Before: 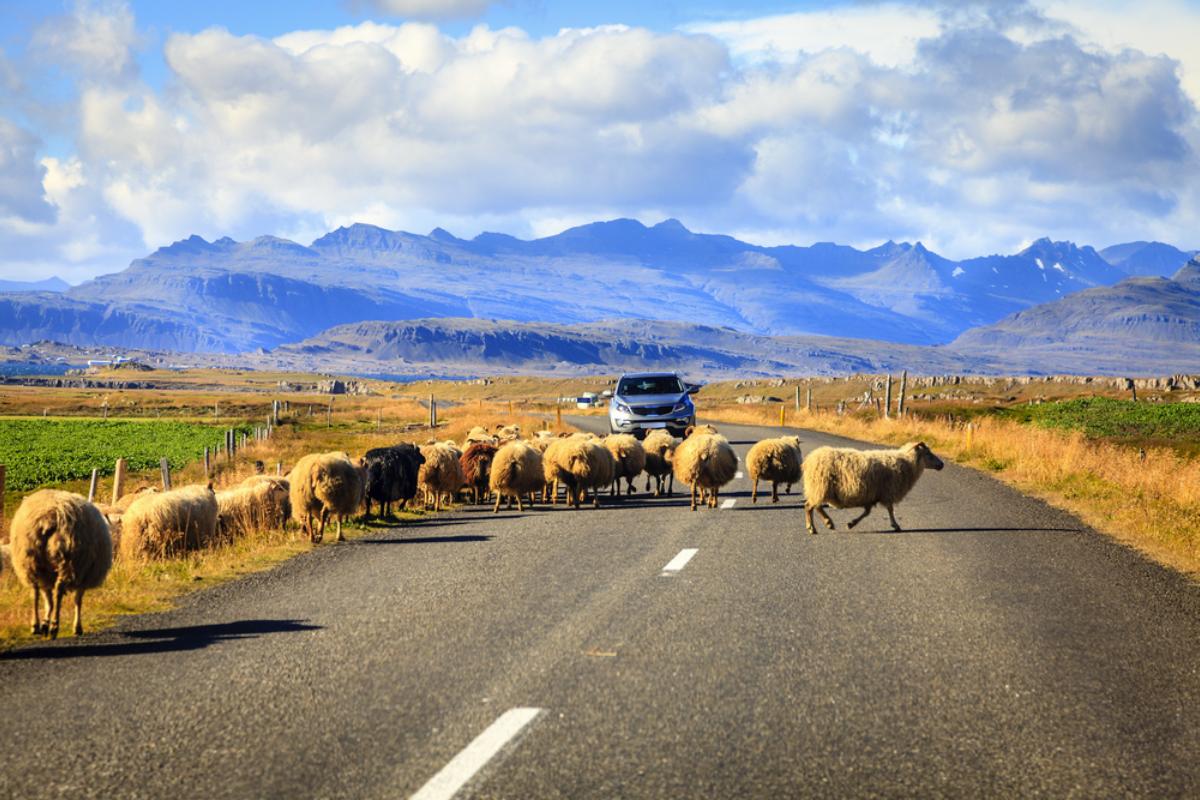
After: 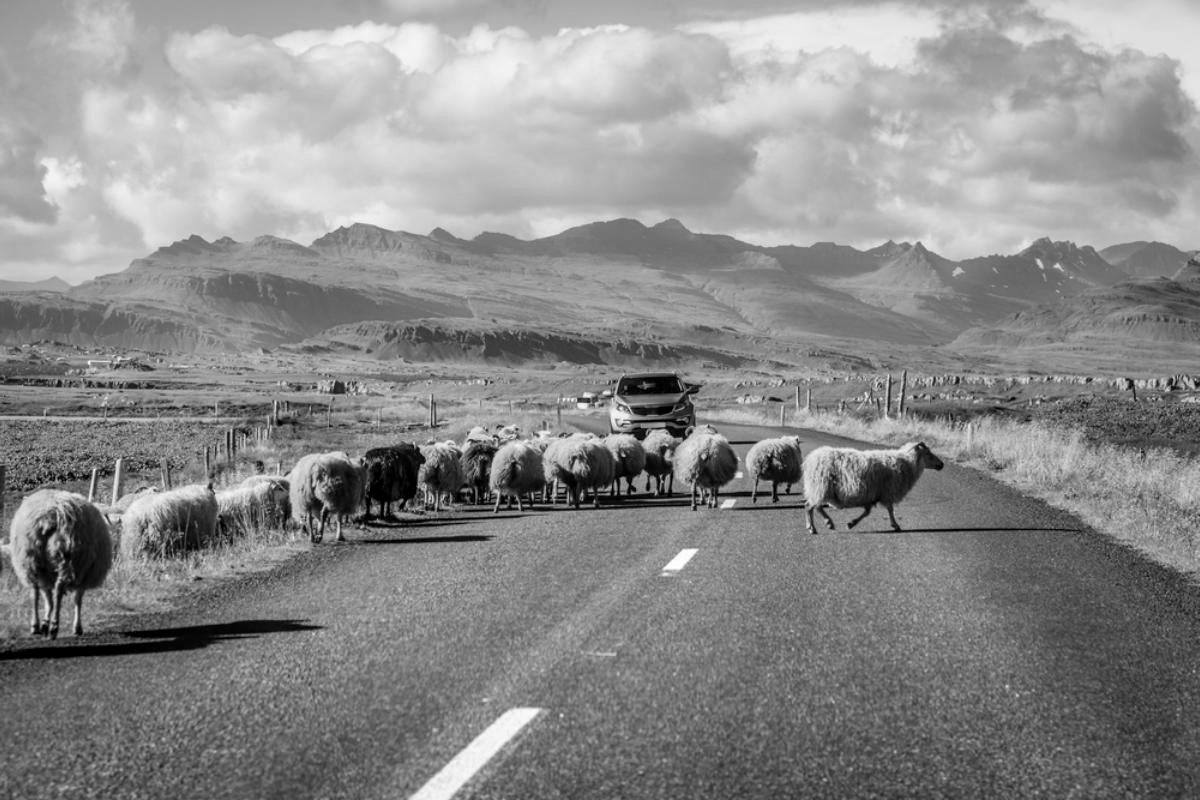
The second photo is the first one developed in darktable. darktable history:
monochrome: a -71.75, b 75.82
rgb levels: preserve colors max RGB
local contrast: on, module defaults
